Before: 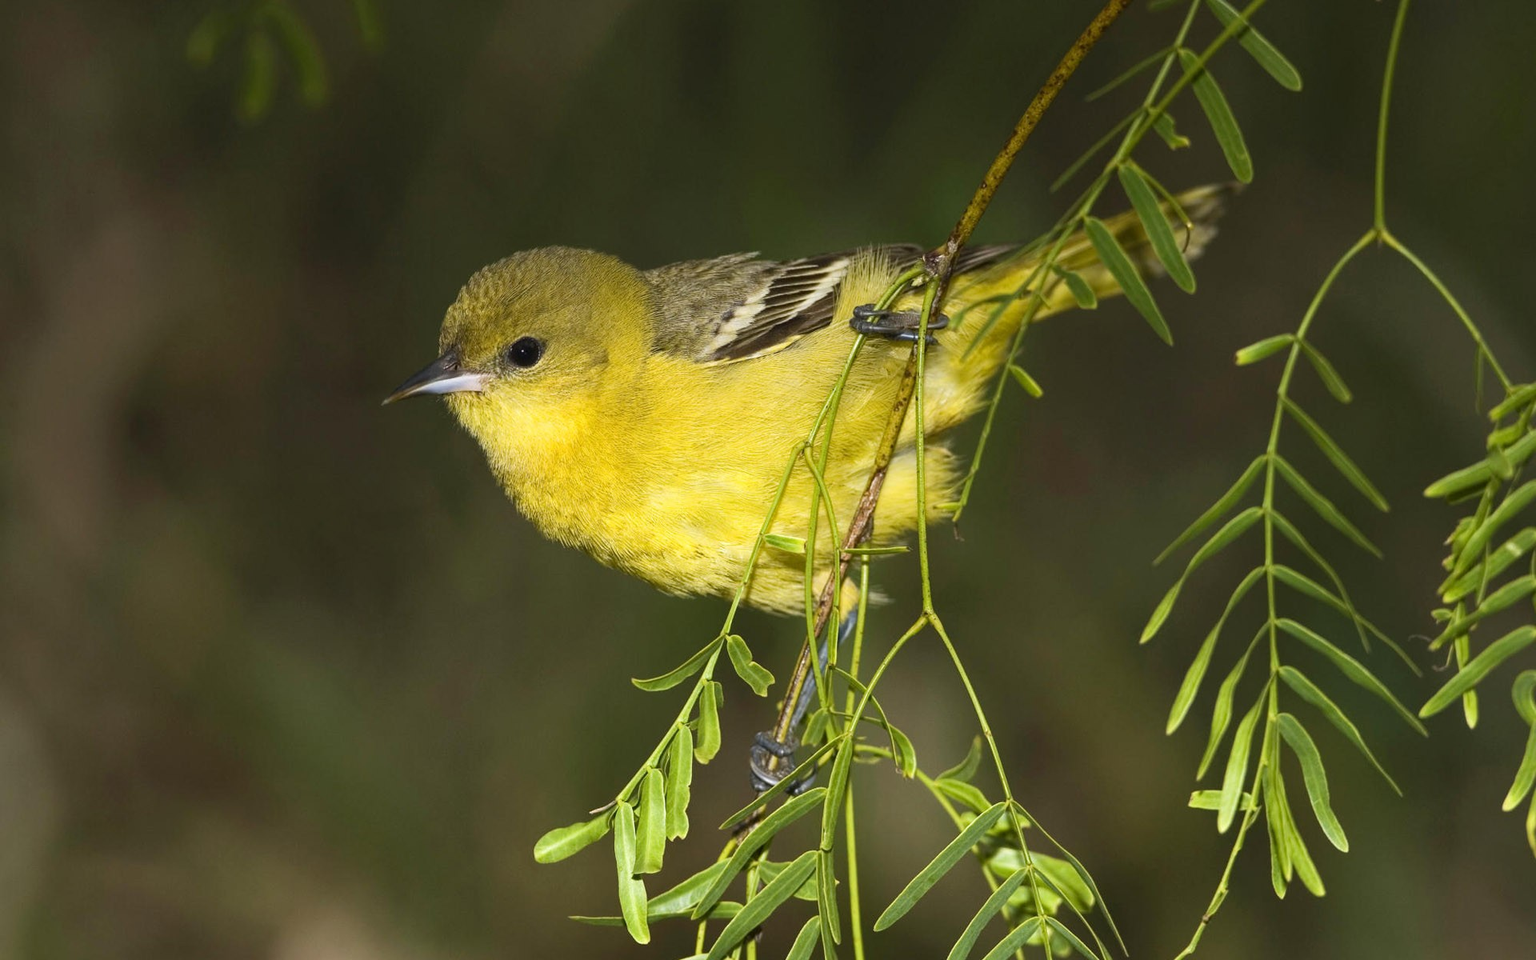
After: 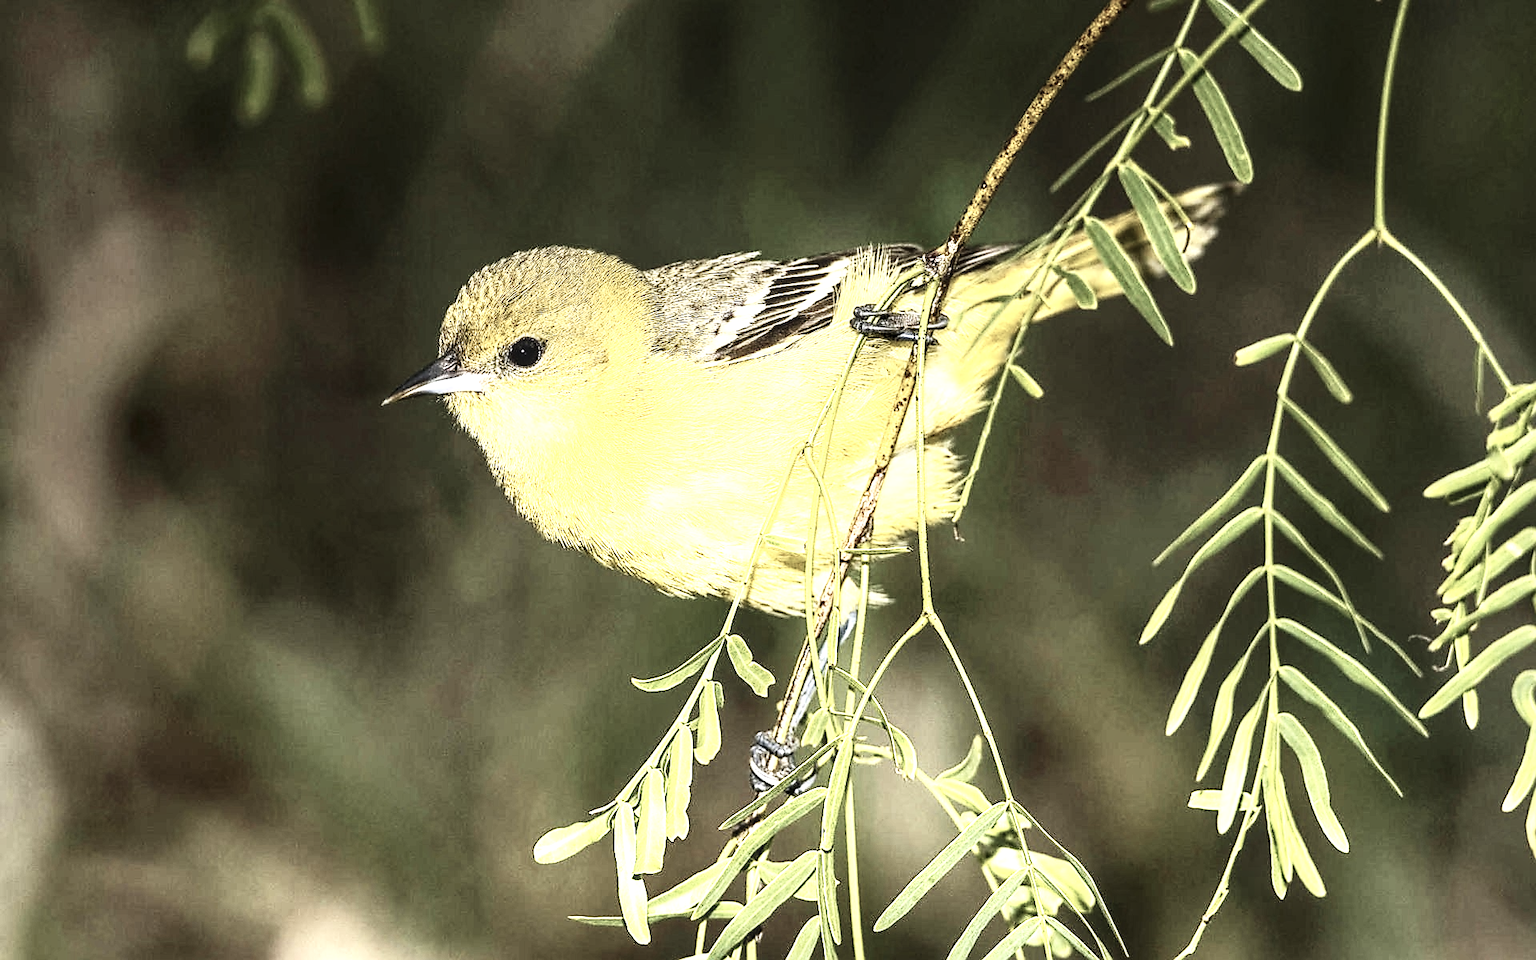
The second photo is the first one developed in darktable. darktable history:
local contrast: highlights 59%, detail 145%
exposure: compensate exposure bias true, compensate highlight preservation false
tone curve: curves: ch0 [(0, 0.013) (0.198, 0.175) (0.512, 0.582) (0.625, 0.754) (0.81, 0.934) (1, 1)], color space Lab, independent channels, preserve colors none
sharpen: radius 1.374, amount 1.237, threshold 0.834
base curve: curves: ch0 [(0, 0) (0.007, 0.004) (0.027, 0.03) (0.046, 0.07) (0.207, 0.54) (0.442, 0.872) (0.673, 0.972) (1, 1)], preserve colors none
color zones: curves: ch1 [(0, 0.292) (0.001, 0.292) (0.2, 0.264) (0.4, 0.248) (0.6, 0.248) (0.8, 0.264) (0.999, 0.292) (1, 0.292)]
